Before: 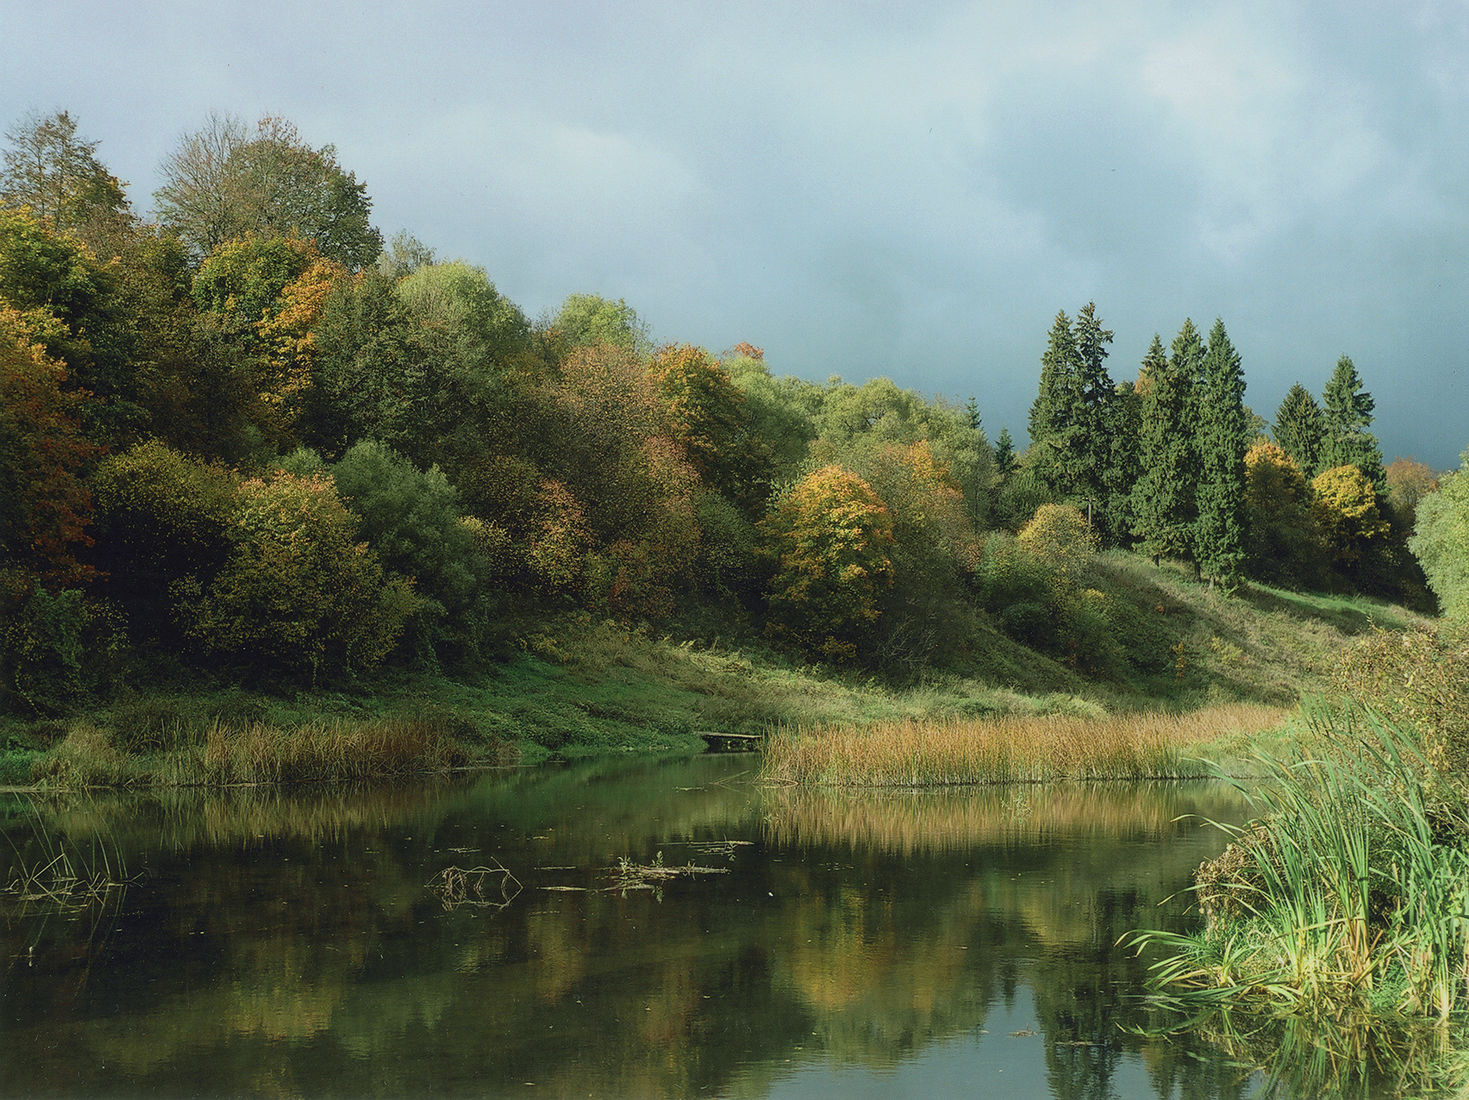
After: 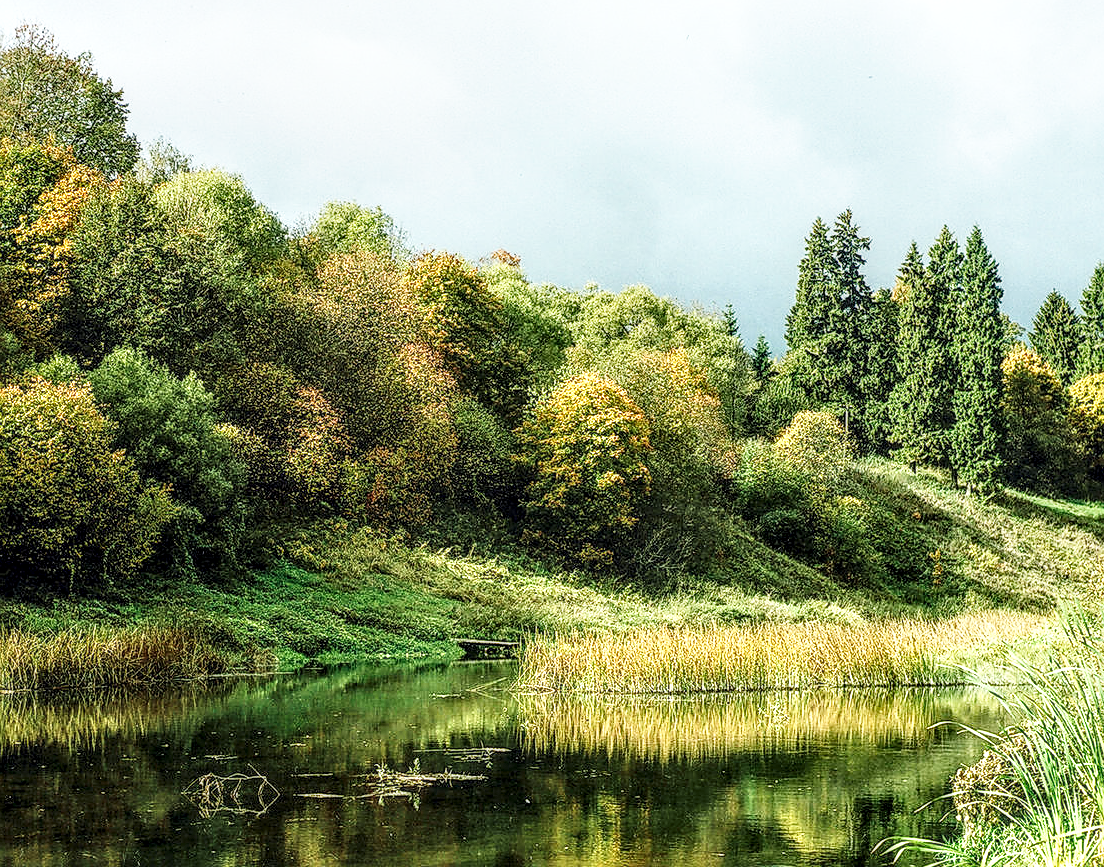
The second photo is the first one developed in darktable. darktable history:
crop: left 16.577%, top 8.503%, right 8.206%, bottom 12.619%
sharpen: on, module defaults
local contrast: highlights 2%, shadows 3%, detail 181%
base curve: curves: ch0 [(0, 0) (0.007, 0.004) (0.027, 0.03) (0.046, 0.07) (0.207, 0.54) (0.442, 0.872) (0.673, 0.972) (1, 1)], preserve colors none
